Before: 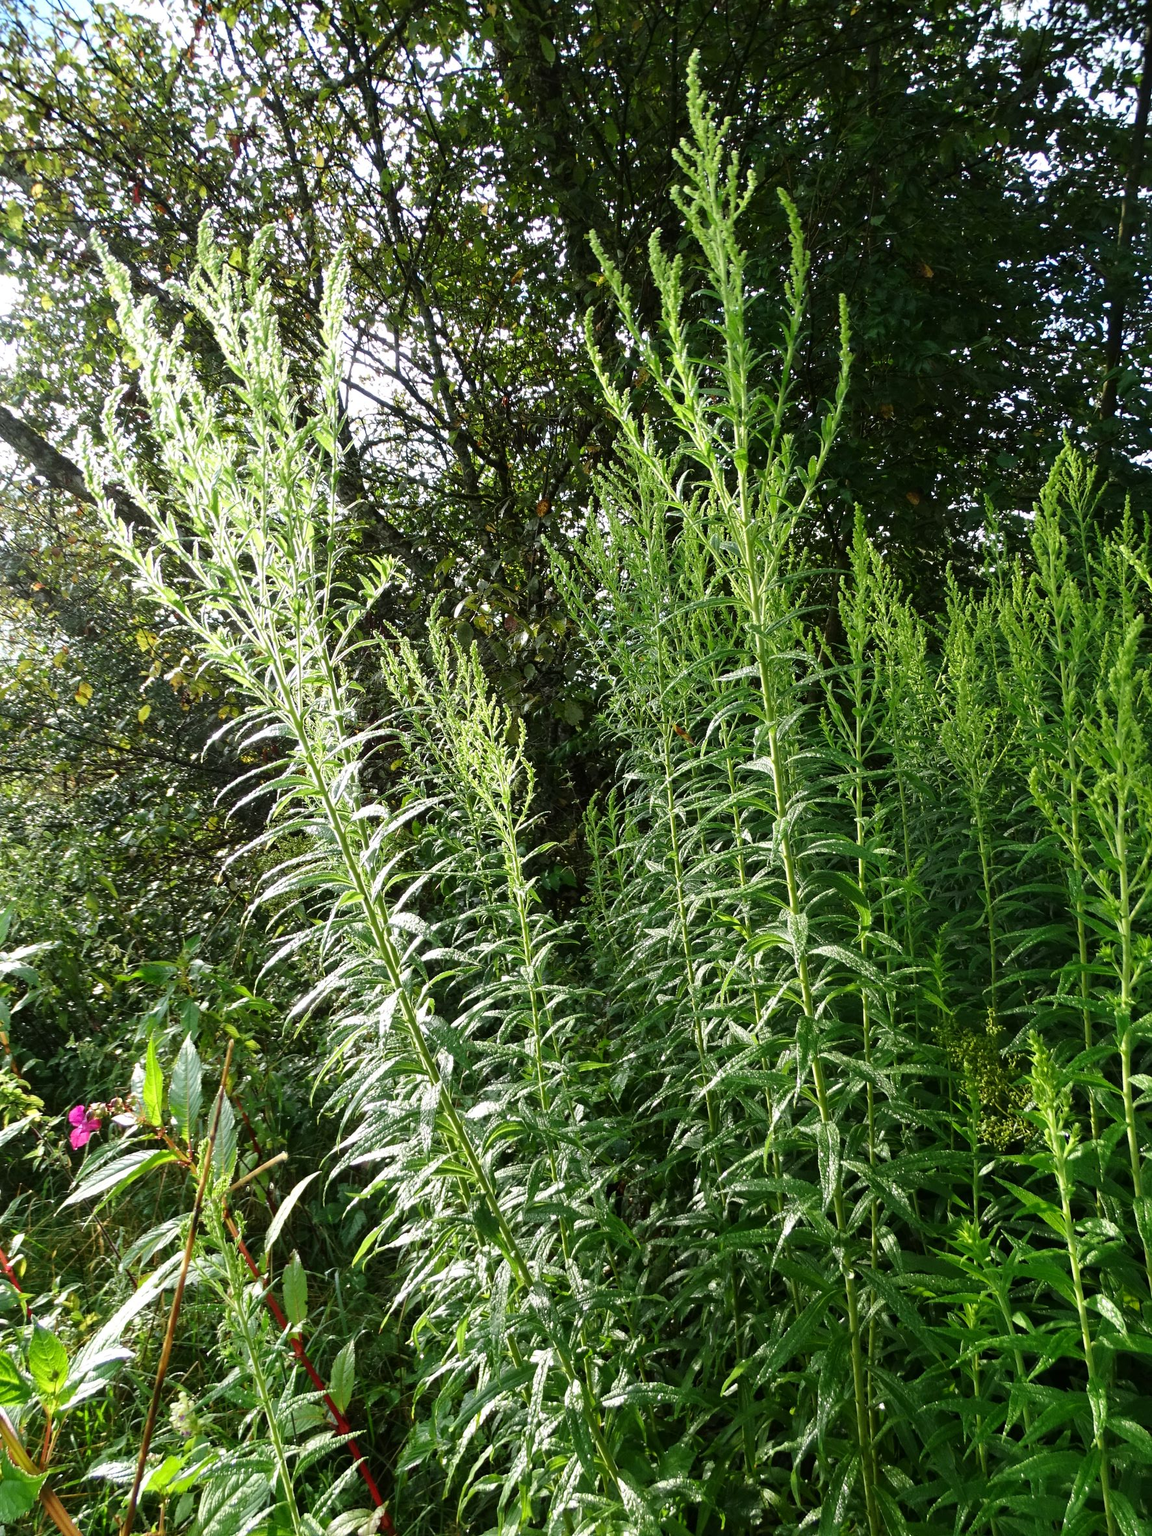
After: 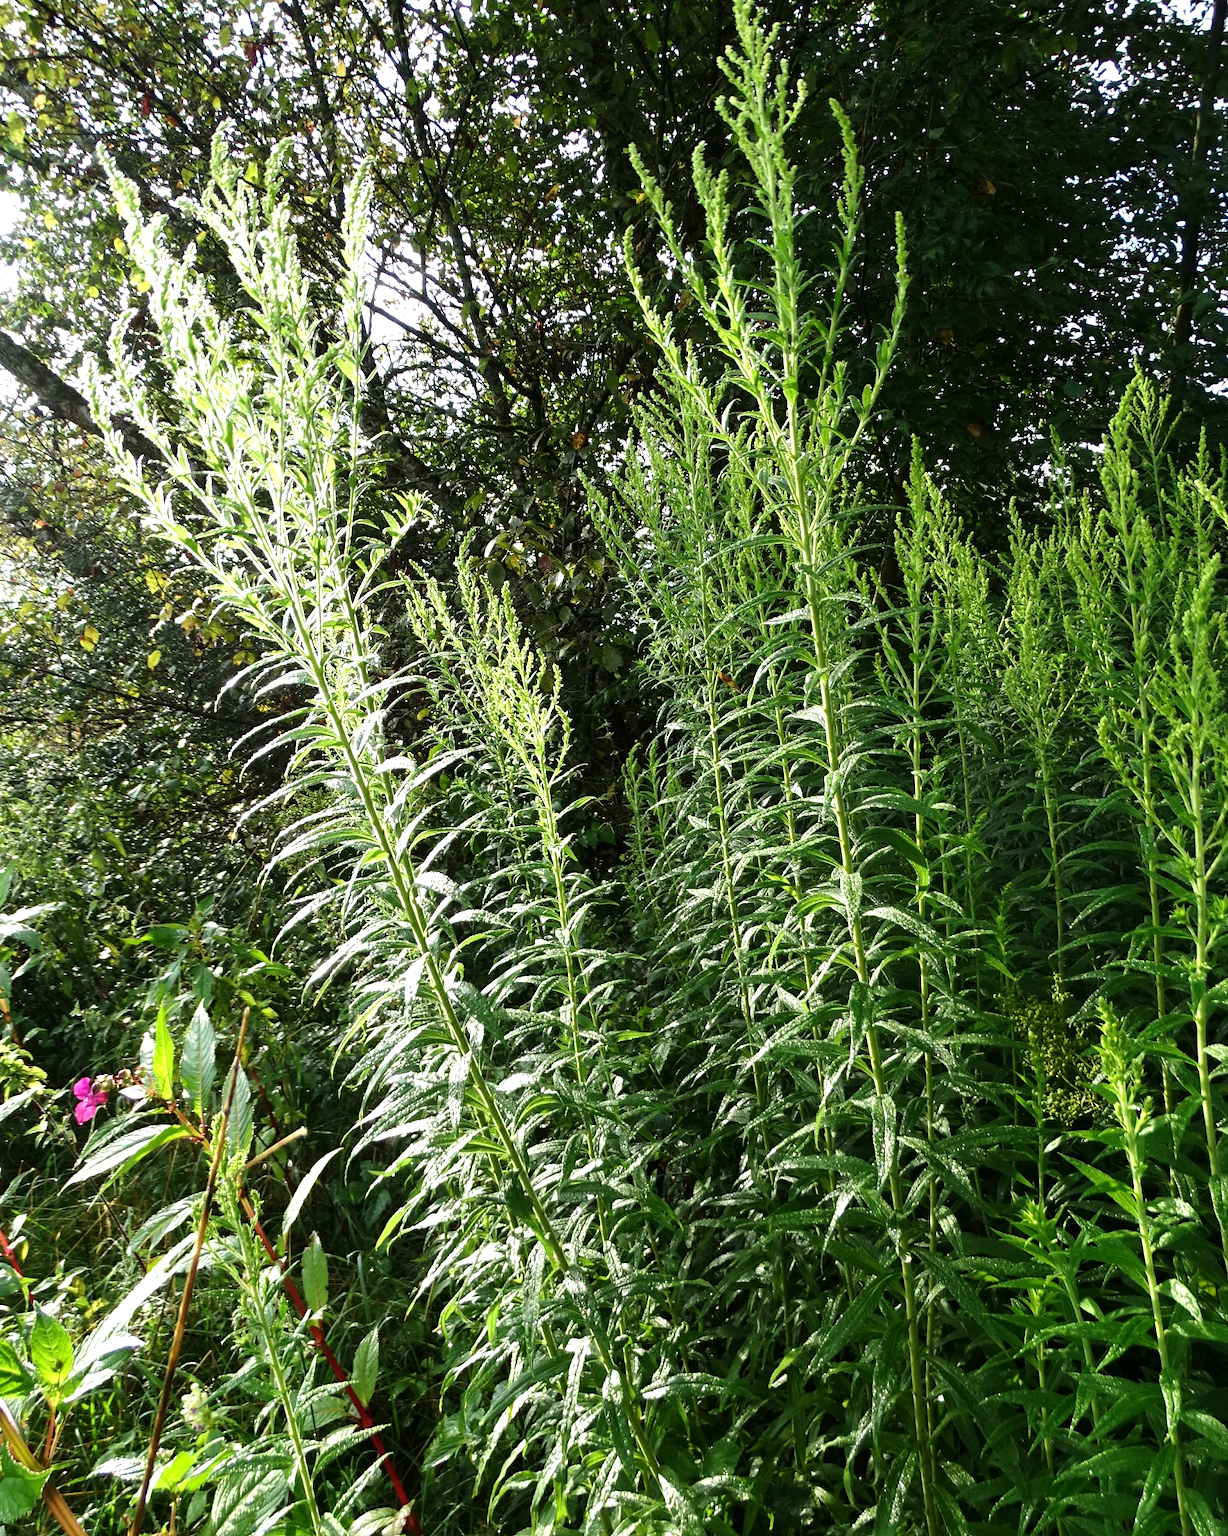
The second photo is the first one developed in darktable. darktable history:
tone equalizer: -8 EV -0.417 EV, -7 EV -0.389 EV, -6 EV -0.333 EV, -5 EV -0.222 EV, -3 EV 0.222 EV, -2 EV 0.333 EV, -1 EV 0.389 EV, +0 EV 0.417 EV, edges refinement/feathering 500, mask exposure compensation -1.57 EV, preserve details no
crop and rotate: top 6.25%
